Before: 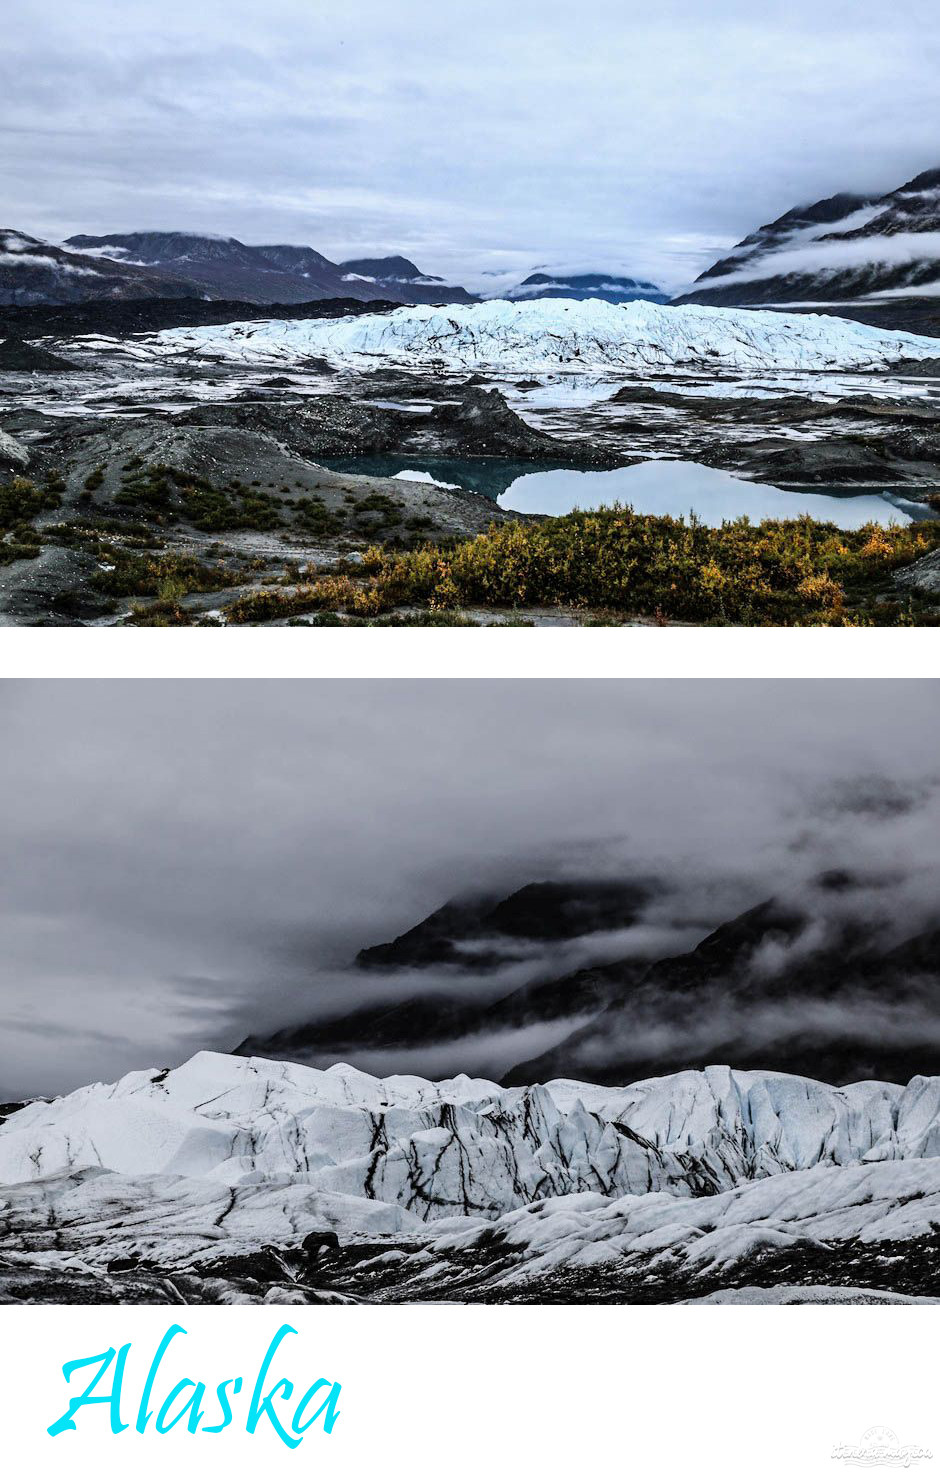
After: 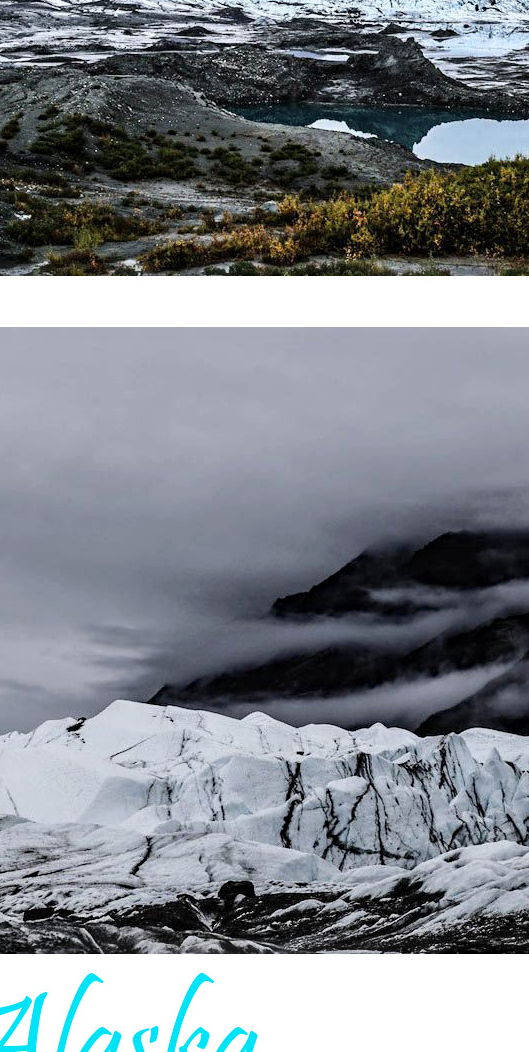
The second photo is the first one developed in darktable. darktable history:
crop: left 8.966%, top 23.852%, right 34.699%, bottom 4.703%
haze removal: compatibility mode true, adaptive false
tone equalizer: on, module defaults
